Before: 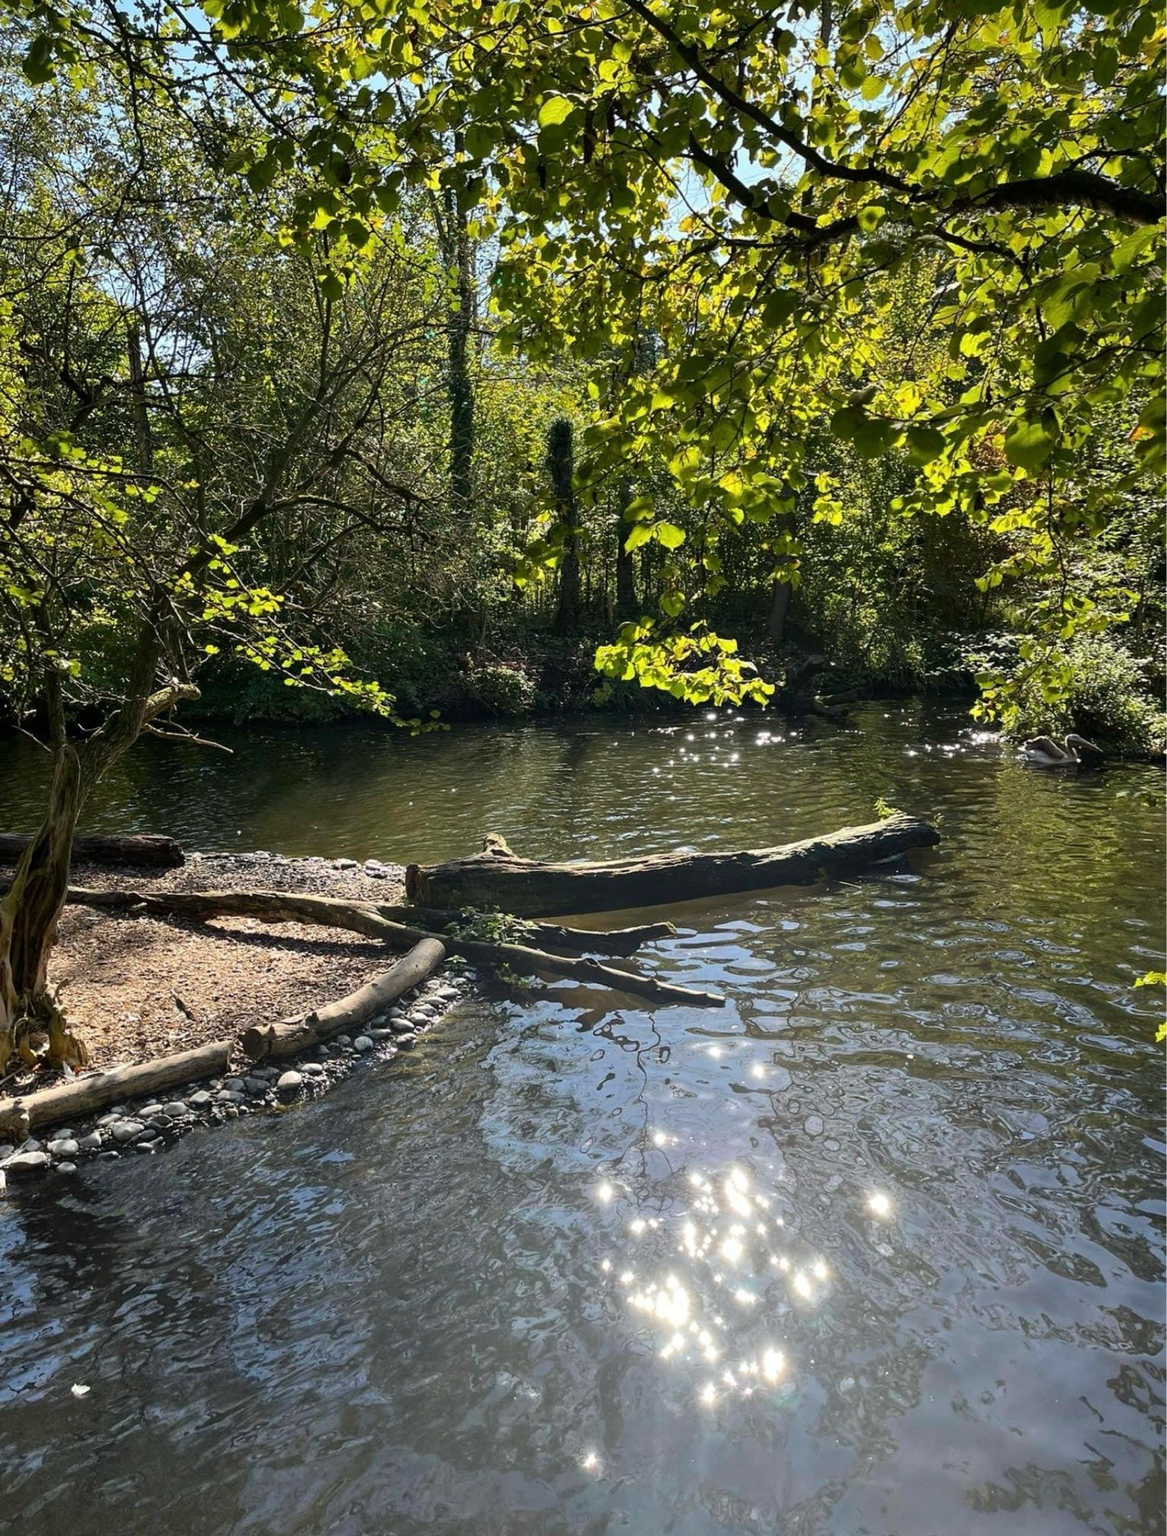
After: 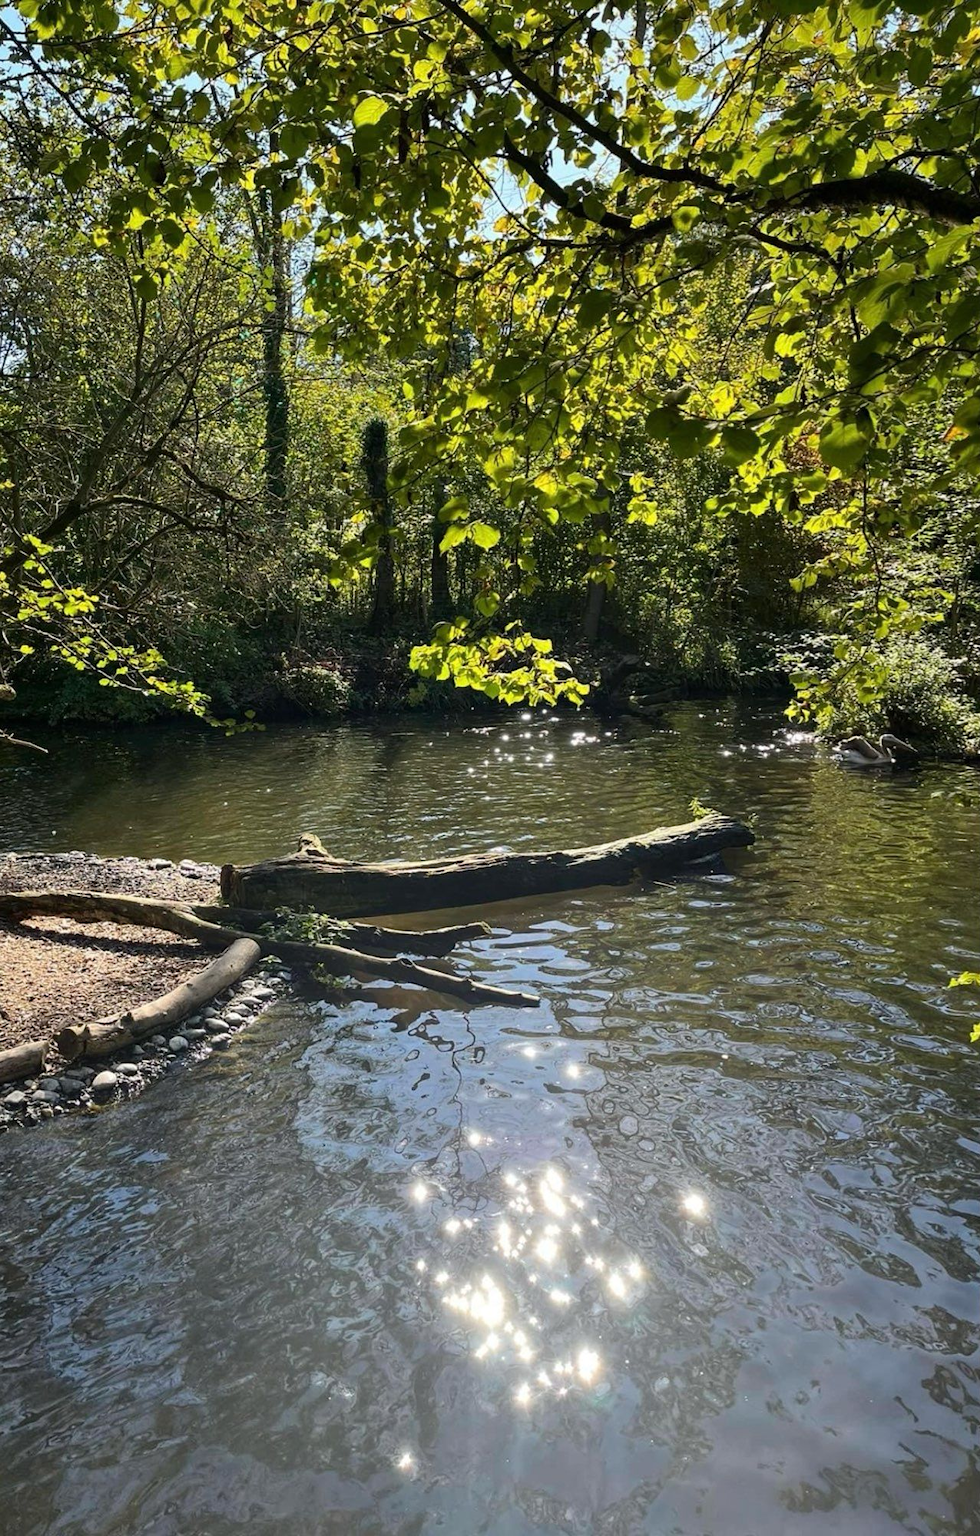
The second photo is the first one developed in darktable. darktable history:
crop: left 15.888%
